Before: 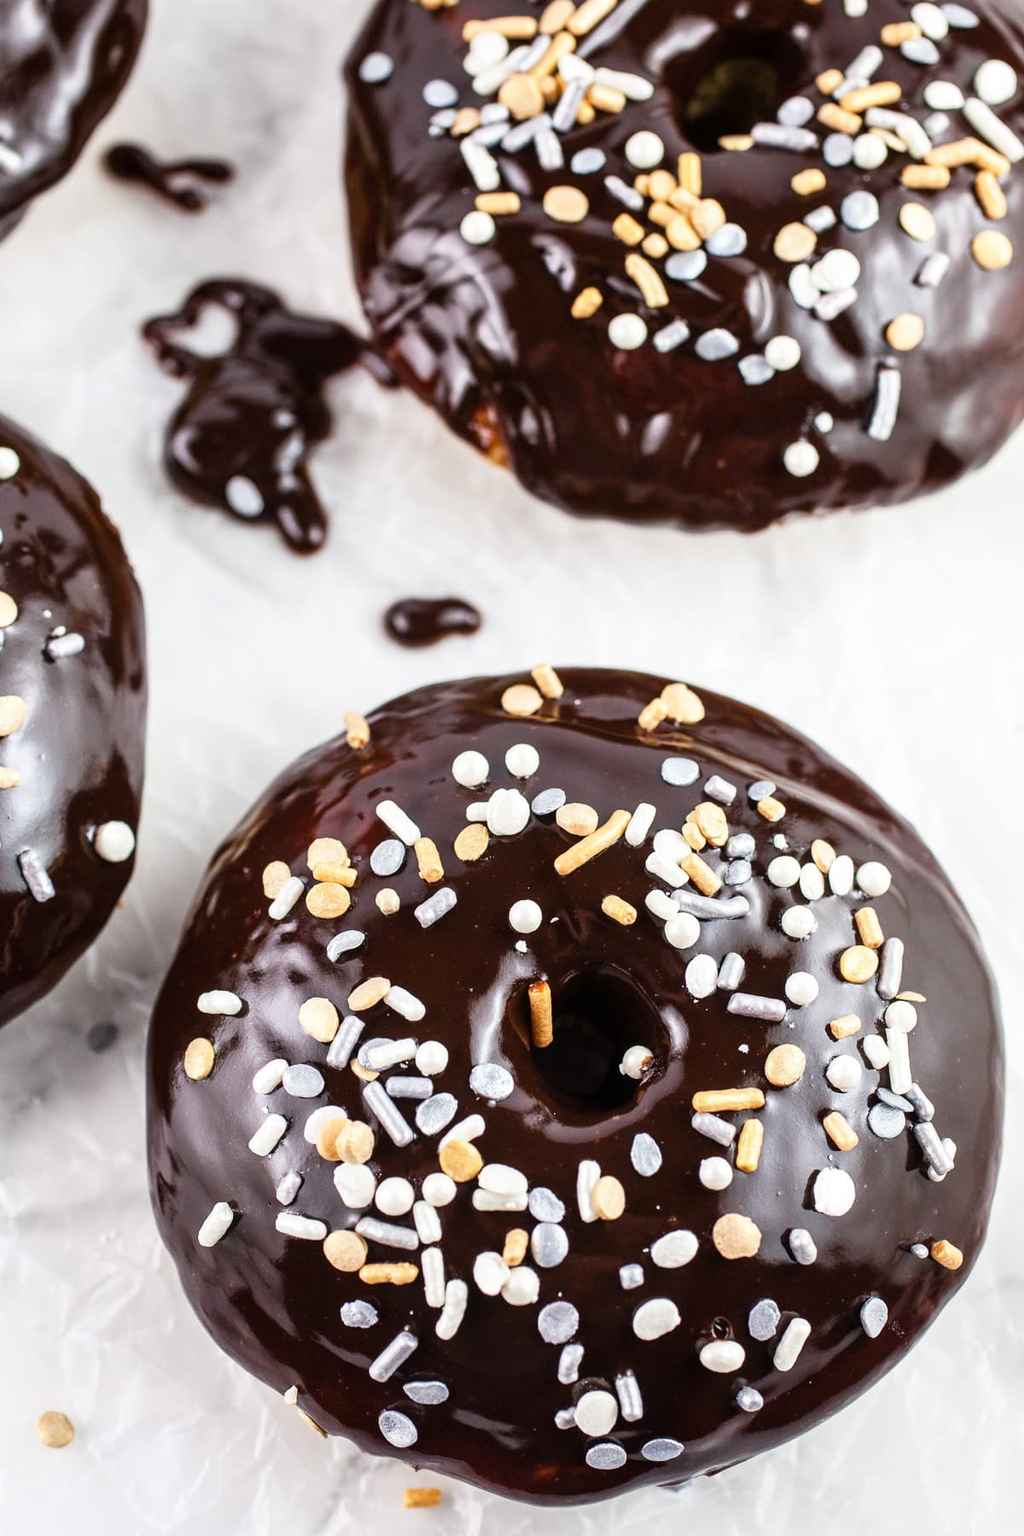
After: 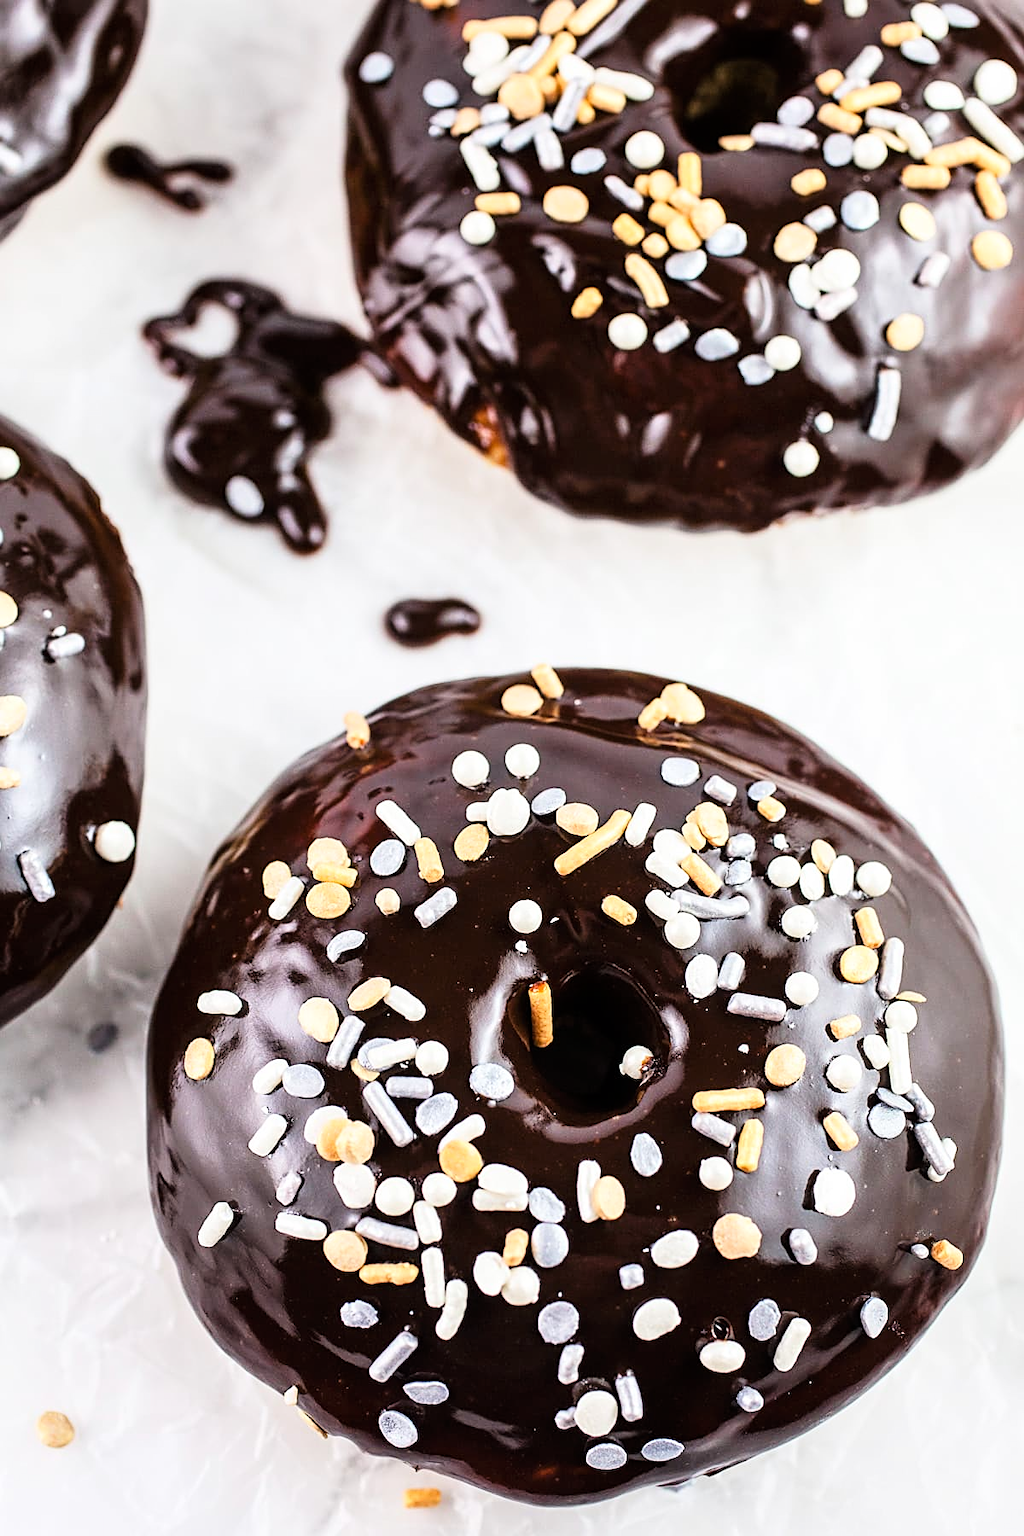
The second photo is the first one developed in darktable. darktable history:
sharpen: on, module defaults
tone curve: curves: ch0 [(0, 0) (0.004, 0.001) (0.133, 0.112) (0.325, 0.362) (0.832, 0.893) (1, 1)], color space Lab, linked channels, preserve colors none
